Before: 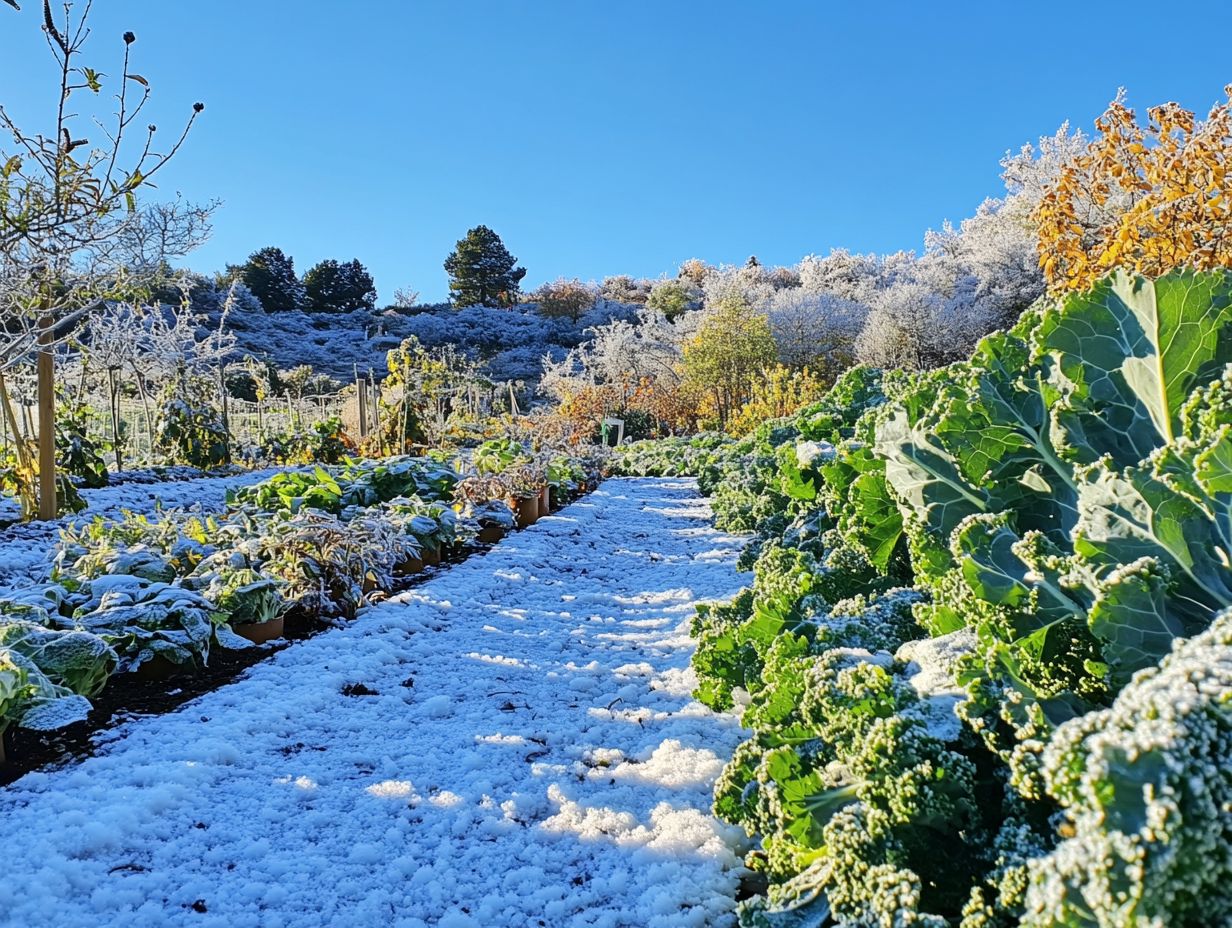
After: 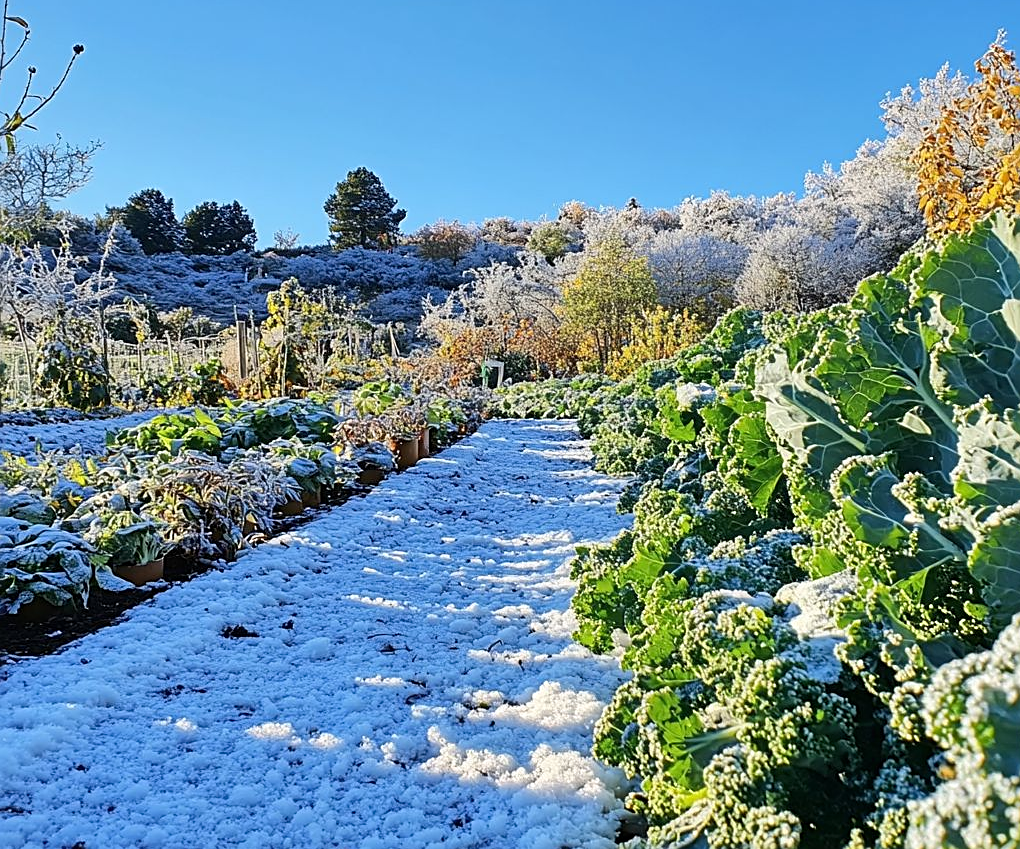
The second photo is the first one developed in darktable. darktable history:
crop: left 9.807%, top 6.259%, right 7.334%, bottom 2.177%
white balance: emerald 1
sharpen: on, module defaults
